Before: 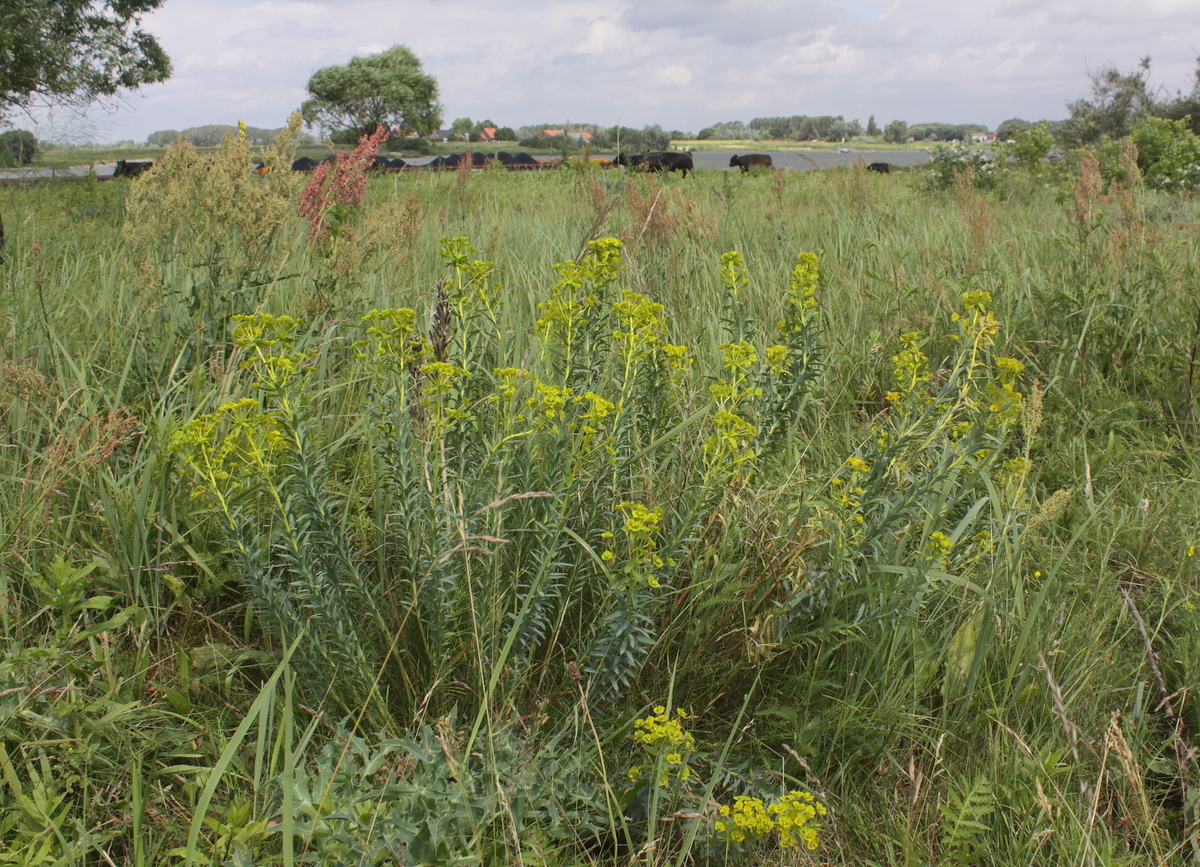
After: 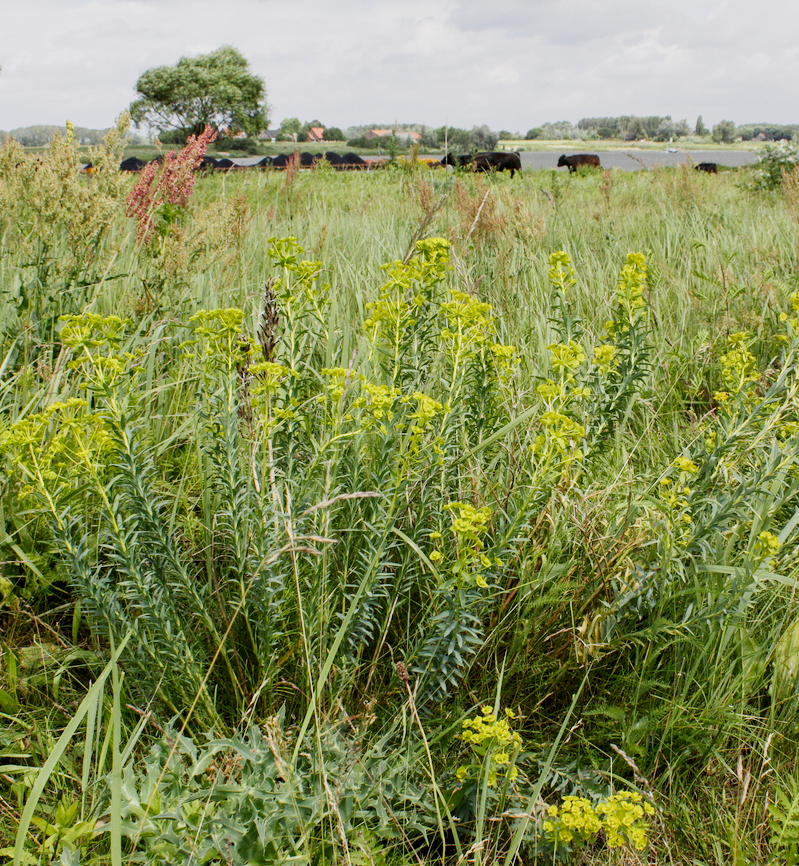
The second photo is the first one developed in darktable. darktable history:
filmic rgb: black relative exposure -7.49 EV, white relative exposure 5 EV, hardness 3.33, contrast 1.299, preserve chrominance no, color science v3 (2019), use custom middle-gray values true
exposure: black level correction 0, exposure 0.499 EV, compensate highlight preservation false
crop and rotate: left 14.384%, right 18.975%
shadows and highlights: shadows 20.39, highlights -19.33, soften with gaussian
local contrast: highlights 100%, shadows 99%, detail 119%, midtone range 0.2
